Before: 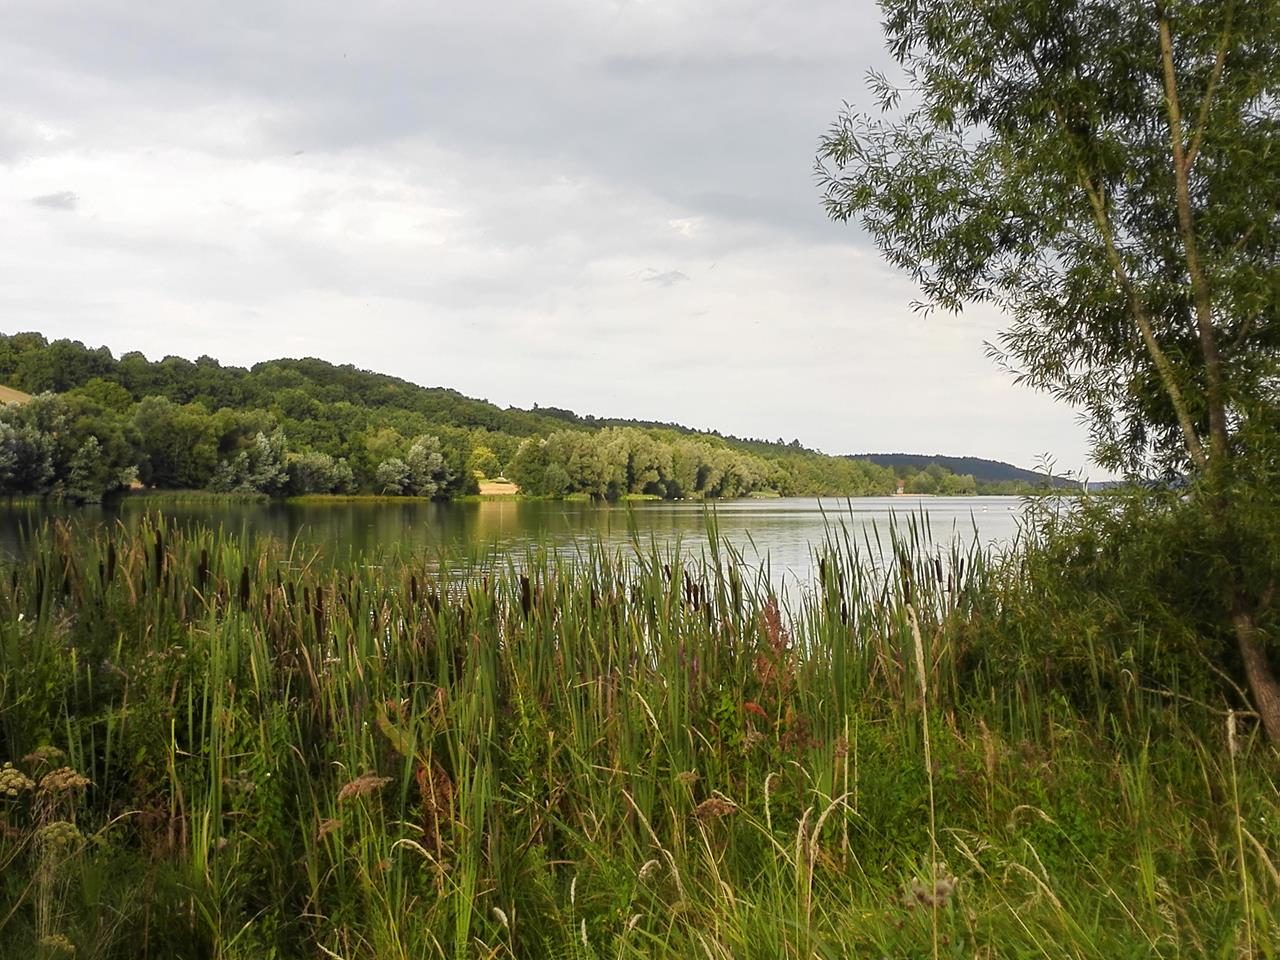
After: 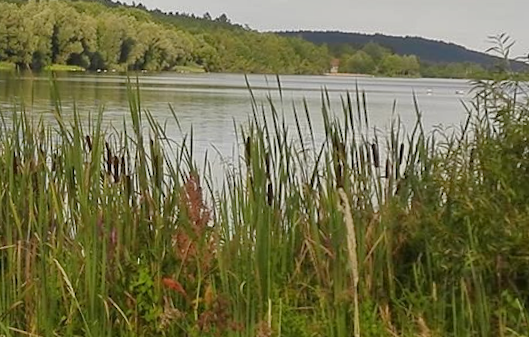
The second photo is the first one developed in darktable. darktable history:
shadows and highlights: shadows 25, highlights -48, soften with gaussian
crop: left 37.221%, top 45.169%, right 20.63%, bottom 13.777%
tone equalizer: -8 EV 0.25 EV, -7 EV 0.417 EV, -6 EV 0.417 EV, -5 EV 0.25 EV, -3 EV -0.25 EV, -2 EV -0.417 EV, -1 EV -0.417 EV, +0 EV -0.25 EV, edges refinement/feathering 500, mask exposure compensation -1.57 EV, preserve details guided filter
rotate and perspective: rotation 1.69°, lens shift (vertical) -0.023, lens shift (horizontal) -0.291, crop left 0.025, crop right 0.988, crop top 0.092, crop bottom 0.842
